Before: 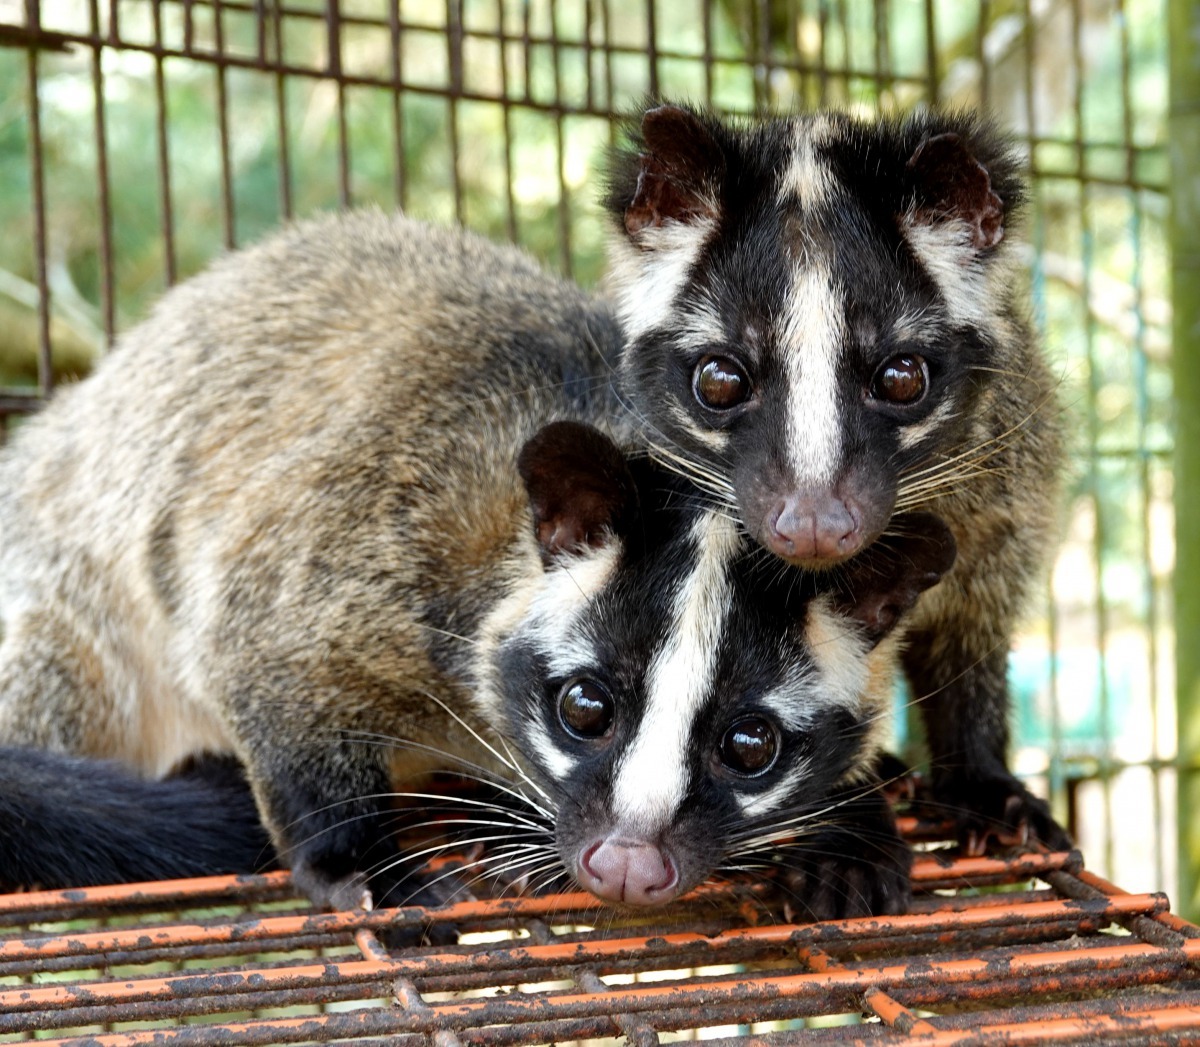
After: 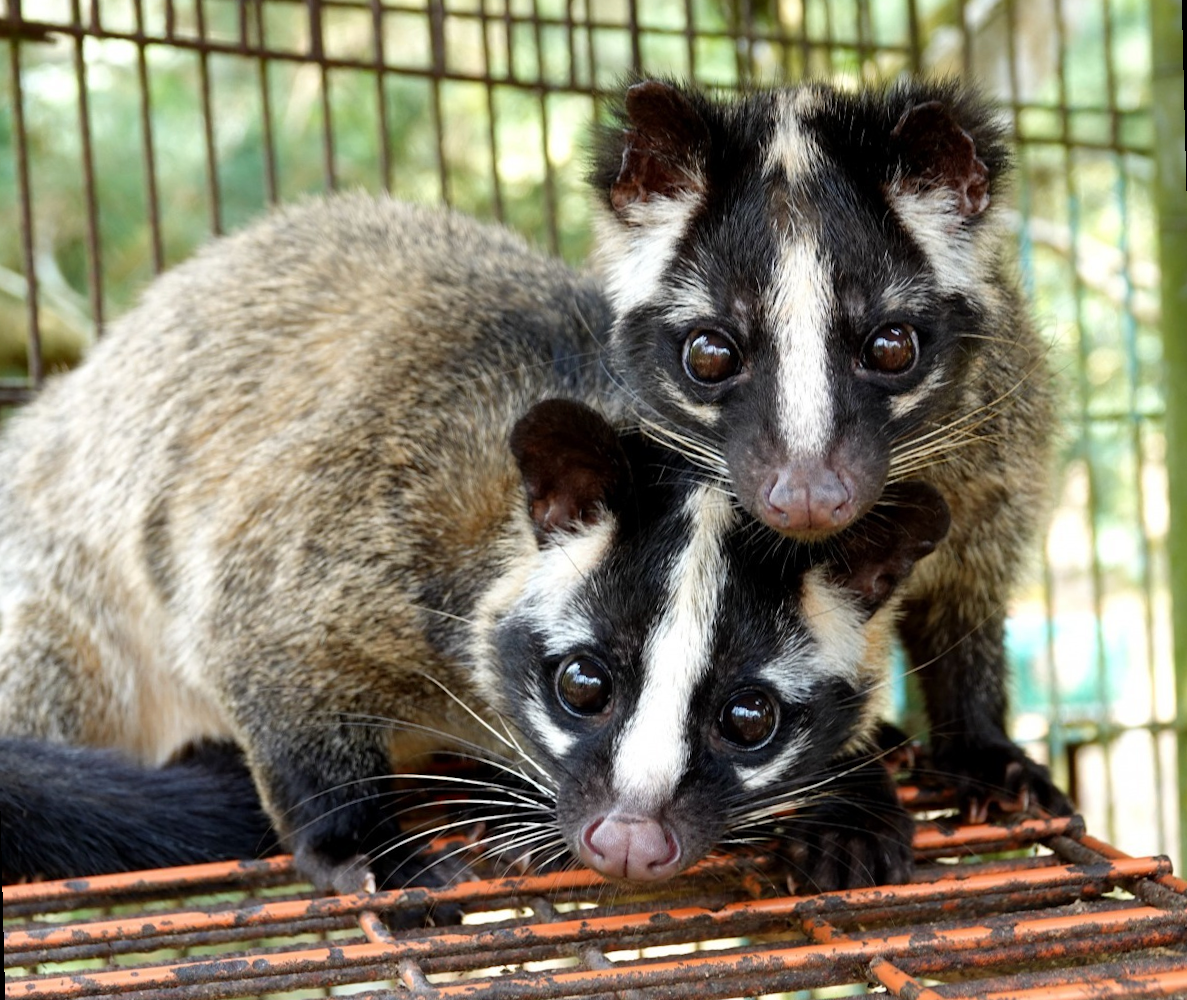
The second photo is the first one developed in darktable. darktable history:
rotate and perspective: rotation -1.42°, crop left 0.016, crop right 0.984, crop top 0.035, crop bottom 0.965
